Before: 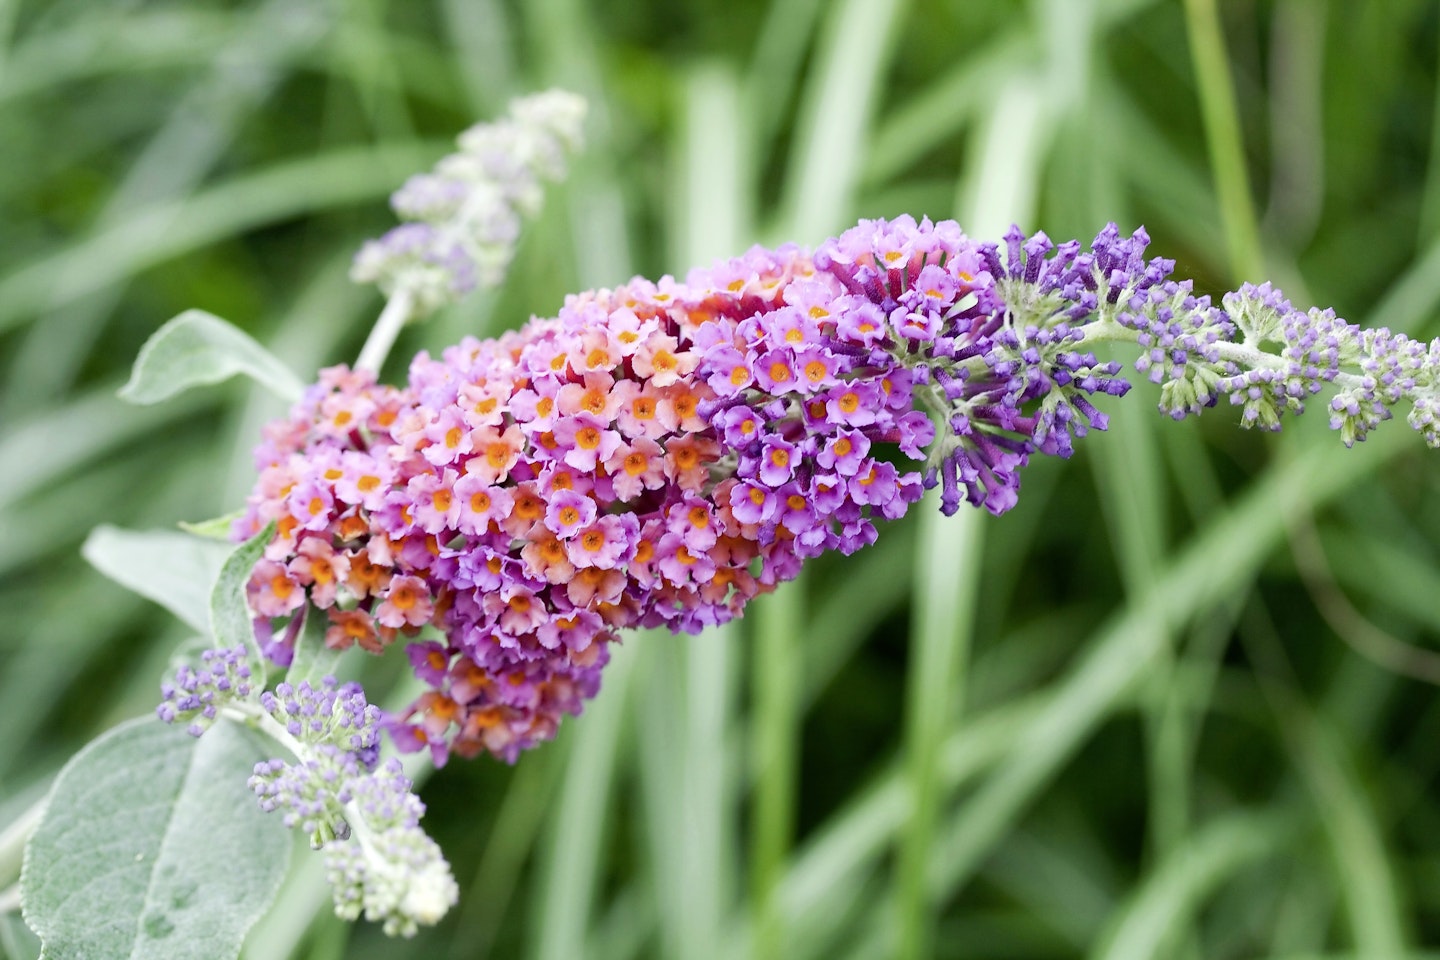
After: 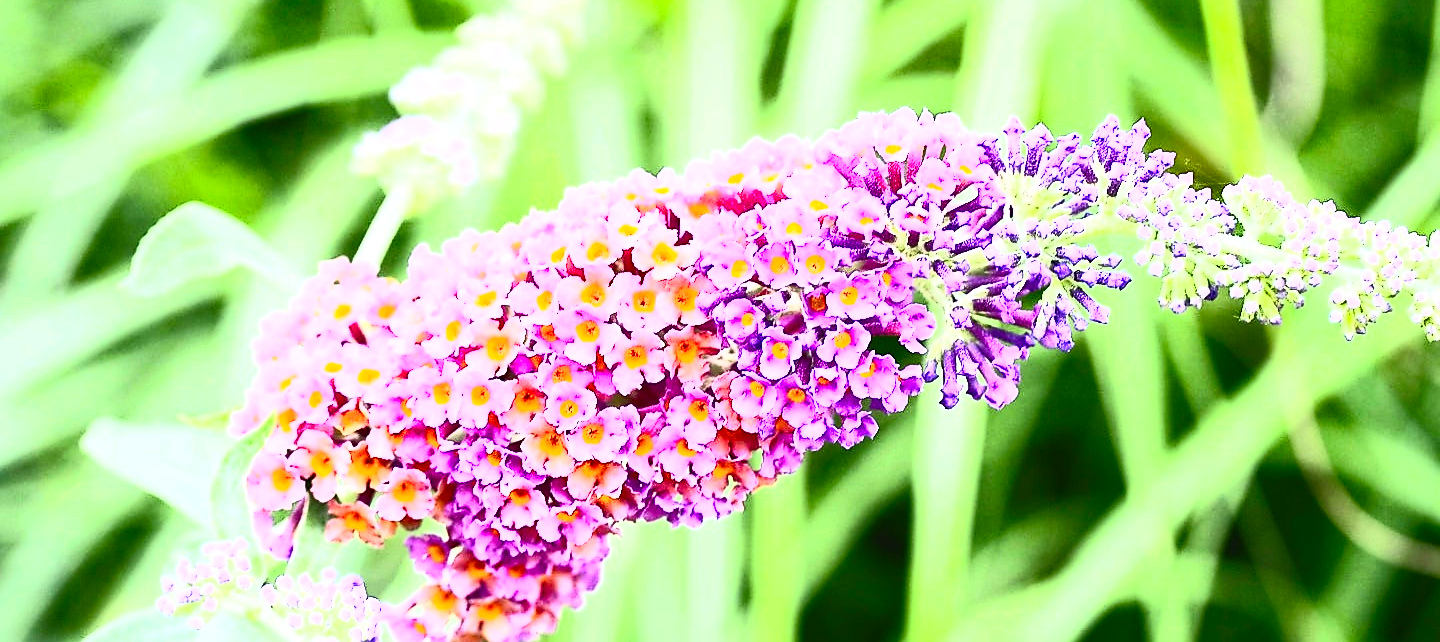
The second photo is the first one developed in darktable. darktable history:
exposure: black level correction 0, exposure 0.697 EV, compensate exposure bias true, compensate highlight preservation false
crop: top 11.171%, bottom 21.885%
sharpen: radius 1.414, amount 1.247, threshold 0.781
contrast brightness saturation: contrast 0.832, brightness 0.587, saturation 0.589
